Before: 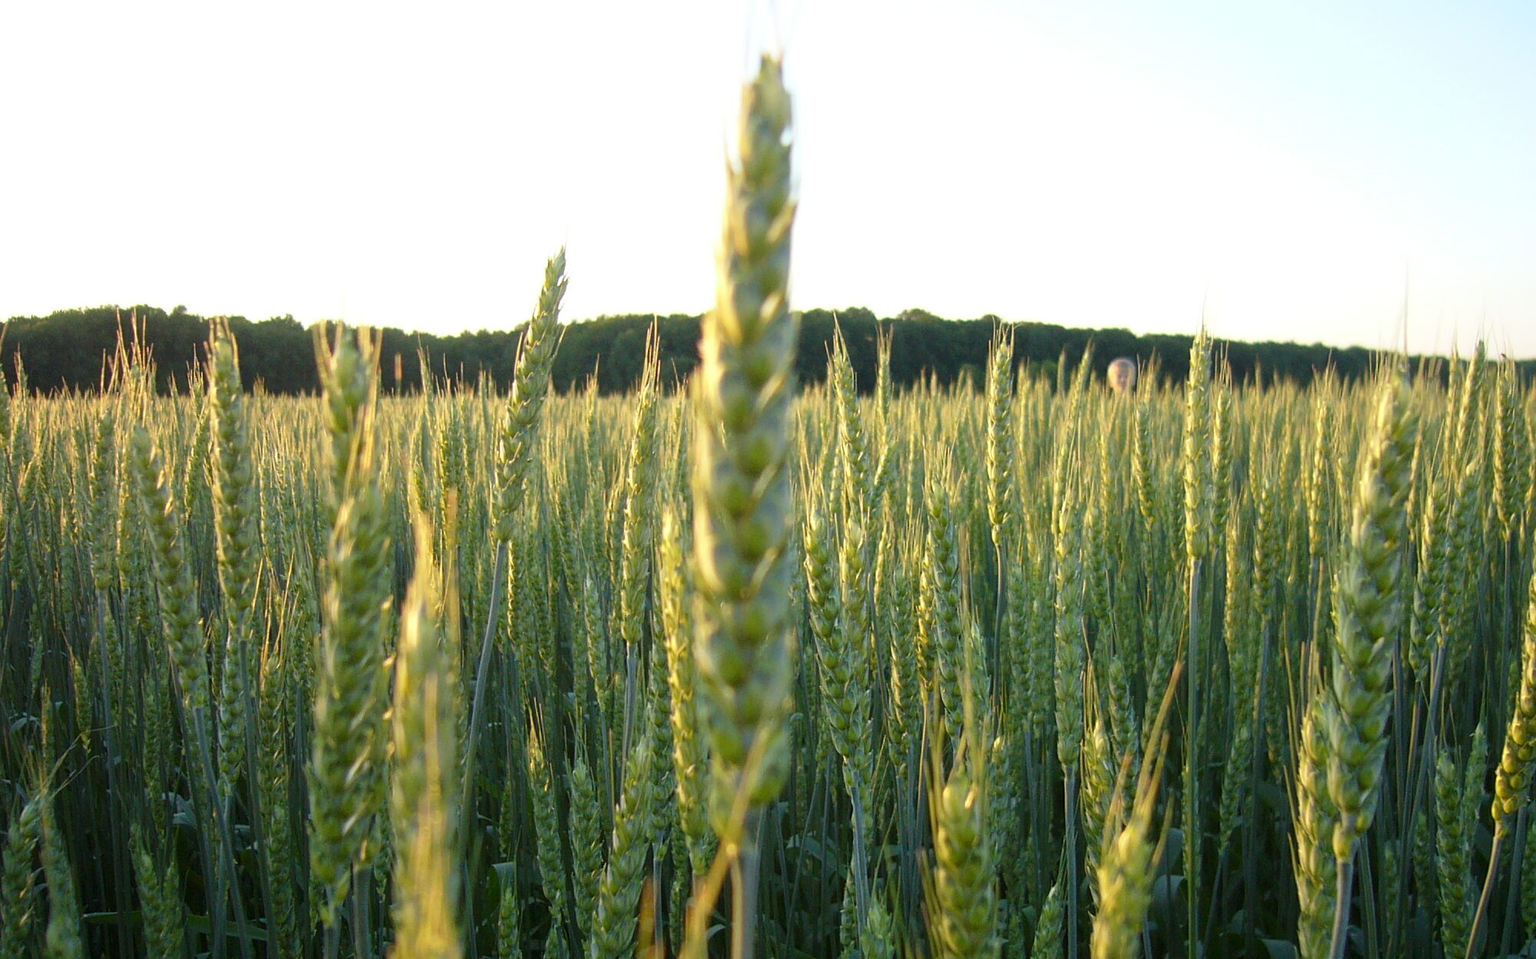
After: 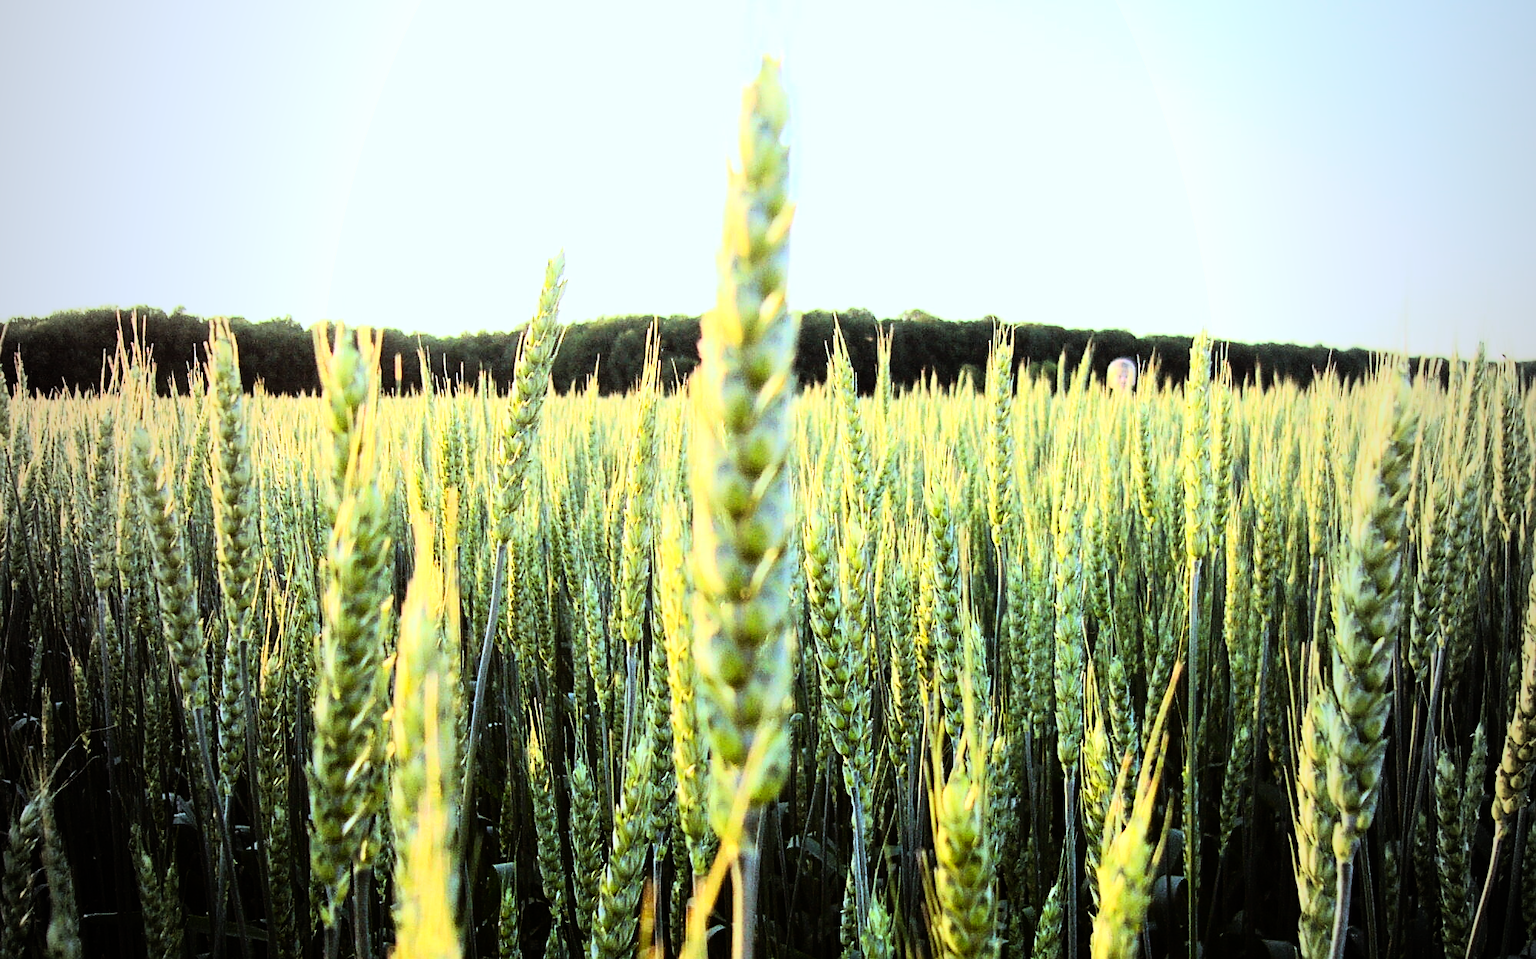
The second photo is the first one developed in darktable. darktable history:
rgb levels: mode RGB, independent channels, levels [[0, 0.5, 1], [0, 0.521, 1], [0, 0.536, 1]]
sharpen: amount 0.2
rgb curve: curves: ch0 [(0, 0) (0.21, 0.15) (0.24, 0.21) (0.5, 0.75) (0.75, 0.96) (0.89, 0.99) (1, 1)]; ch1 [(0, 0.02) (0.21, 0.13) (0.25, 0.2) (0.5, 0.67) (0.75, 0.9) (0.89, 0.97) (1, 1)]; ch2 [(0, 0.02) (0.21, 0.13) (0.25, 0.2) (0.5, 0.67) (0.75, 0.9) (0.89, 0.97) (1, 1)], compensate middle gray true
color calibration: illuminant custom, x 0.368, y 0.373, temperature 4330.32 K
vignetting: fall-off start 97%, fall-off radius 100%, width/height ratio 0.609, unbound false
tone equalizer: -8 EV -0.417 EV, -7 EV -0.389 EV, -6 EV -0.333 EV, -5 EV -0.222 EV, -3 EV 0.222 EV, -2 EV 0.333 EV, -1 EV 0.389 EV, +0 EV 0.417 EV, edges refinement/feathering 500, mask exposure compensation -1.57 EV, preserve details no
